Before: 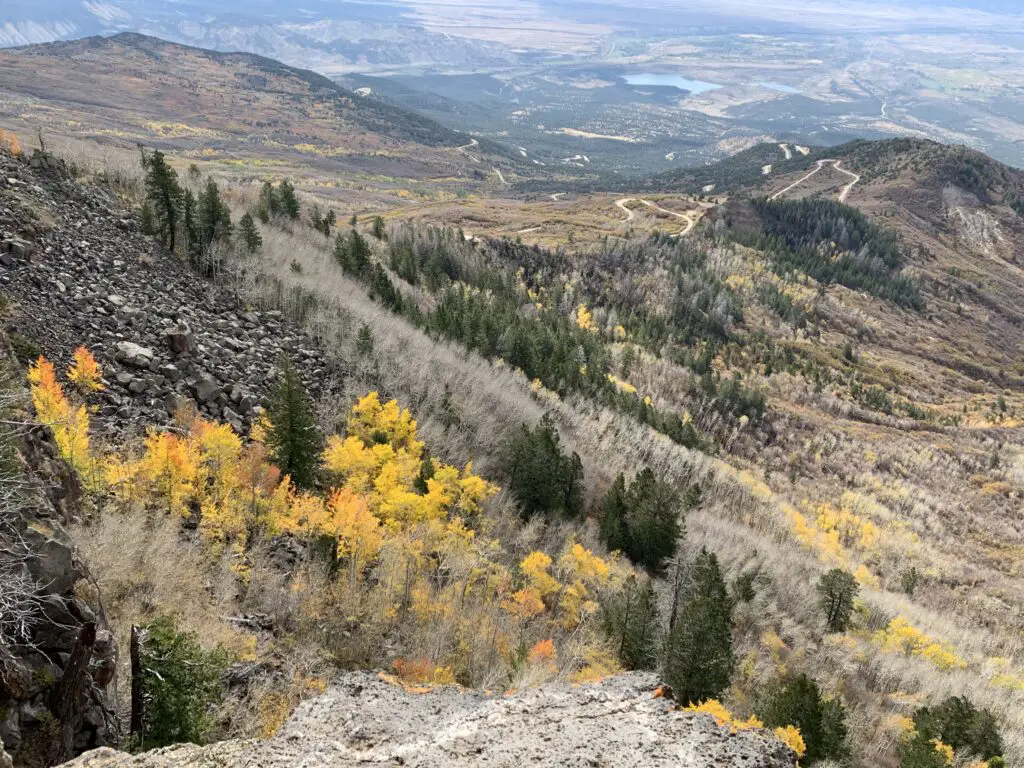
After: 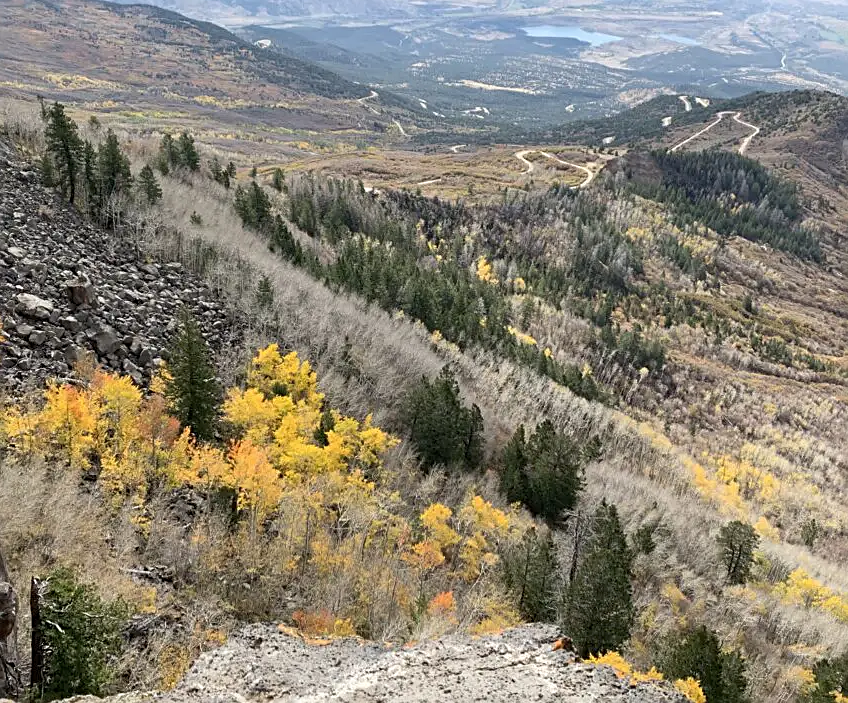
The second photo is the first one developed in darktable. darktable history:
sharpen: on, module defaults
crop: left 9.807%, top 6.259%, right 7.334%, bottom 2.177%
